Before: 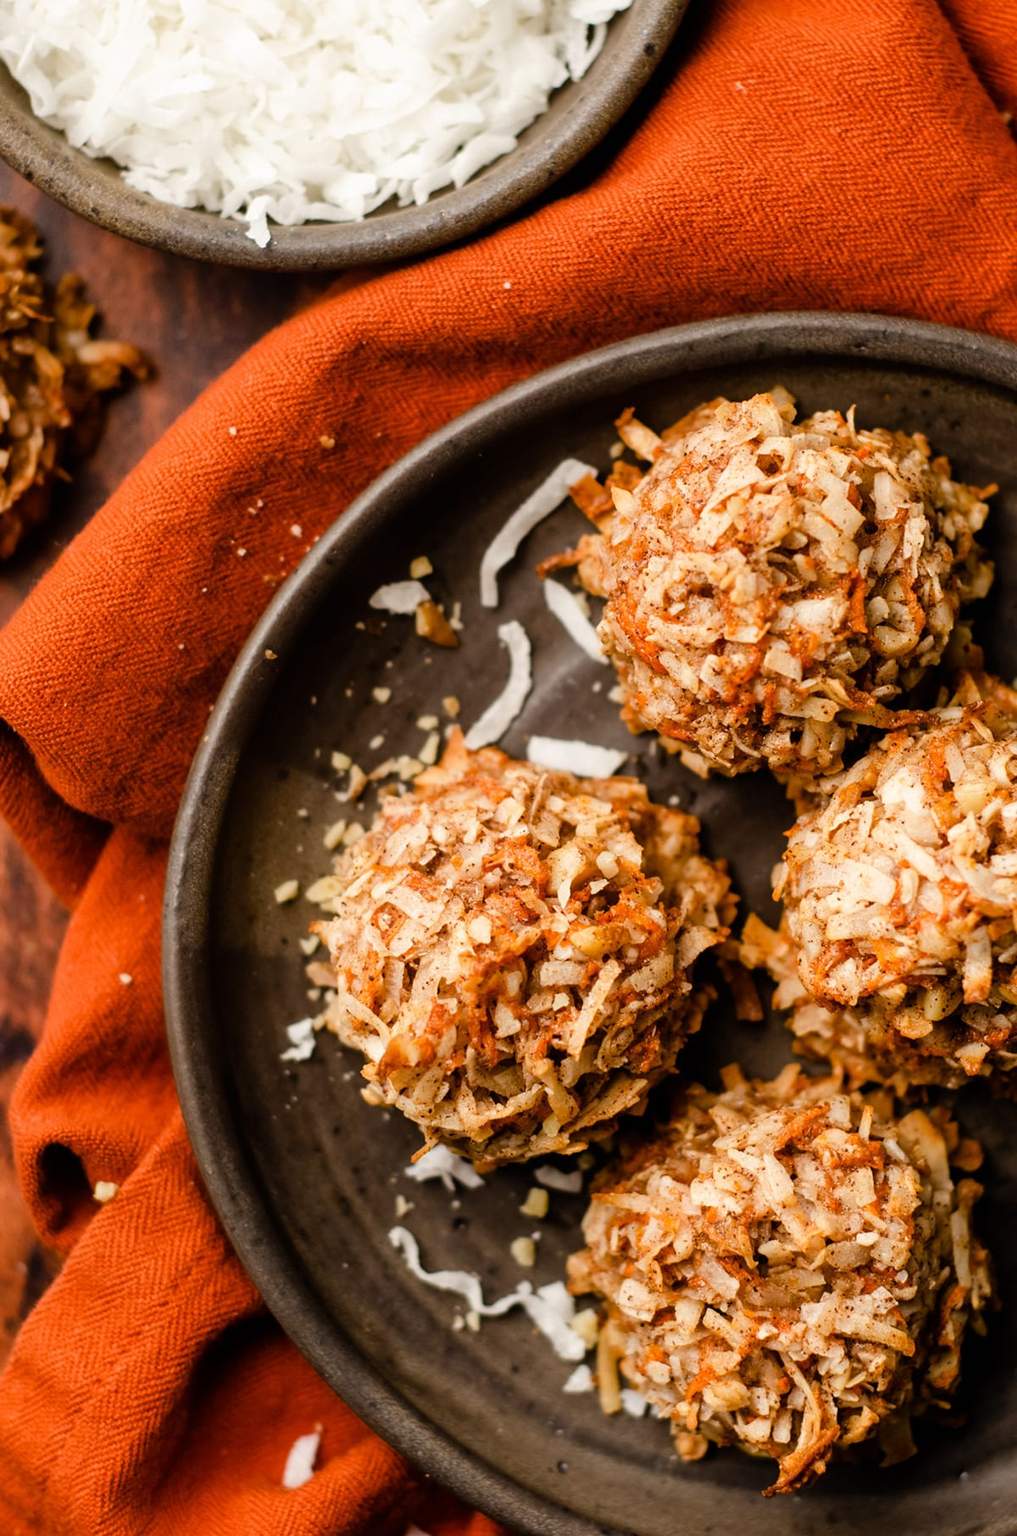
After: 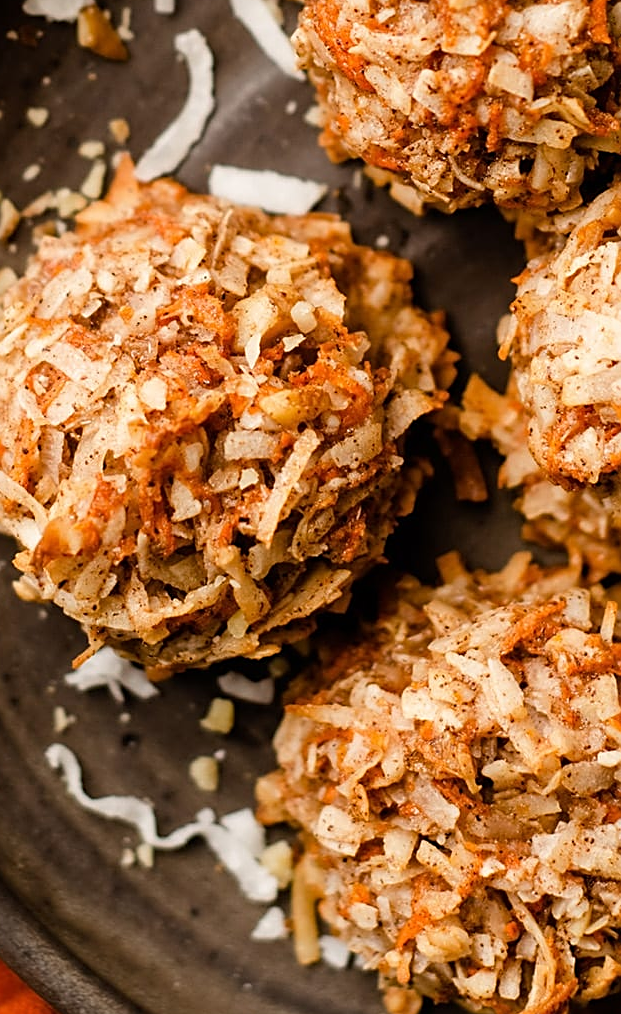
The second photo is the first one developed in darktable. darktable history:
sharpen: on, module defaults
crop: left 34.479%, top 38.822%, right 13.718%, bottom 5.172%
